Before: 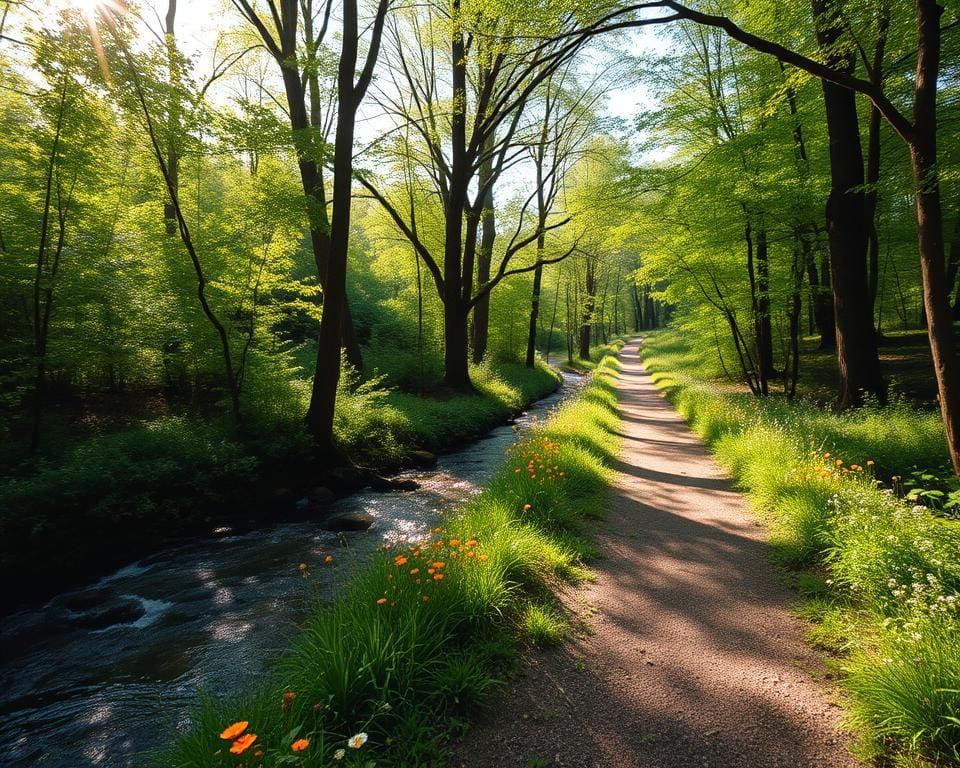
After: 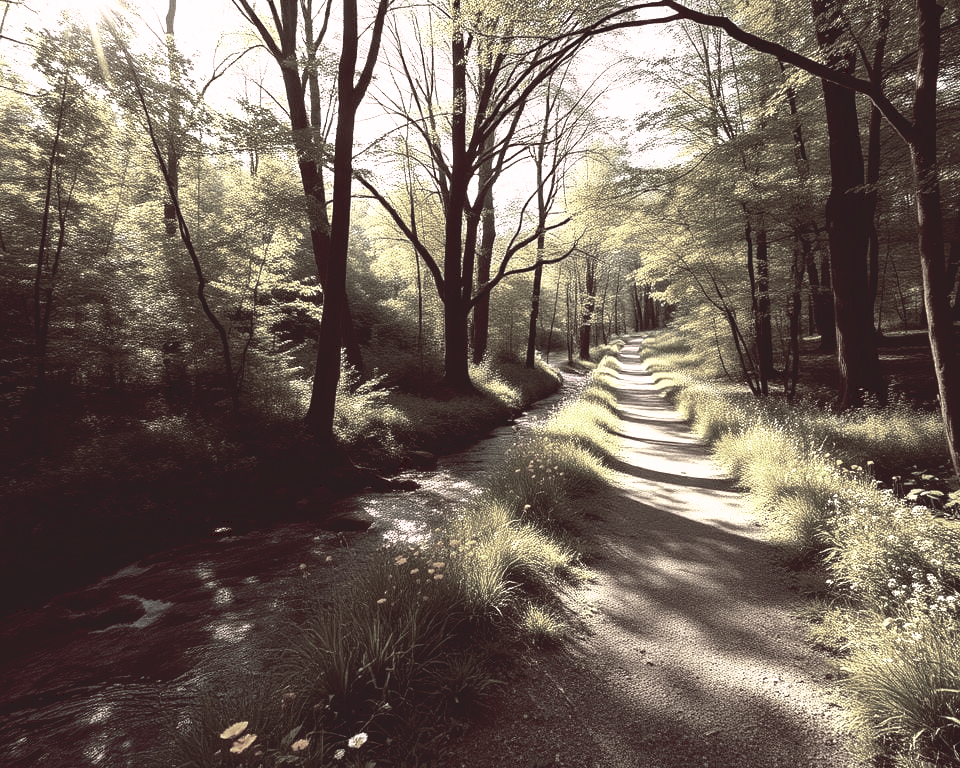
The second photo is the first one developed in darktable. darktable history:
tone curve: curves: ch0 [(0, 0) (0.003, 0.116) (0.011, 0.116) (0.025, 0.113) (0.044, 0.114) (0.069, 0.118) (0.1, 0.137) (0.136, 0.171) (0.177, 0.213) (0.224, 0.259) (0.277, 0.316) (0.335, 0.381) (0.399, 0.458) (0.468, 0.548) (0.543, 0.654) (0.623, 0.775) (0.709, 0.895) (0.801, 0.972) (0.898, 0.991) (1, 1)], preserve colors none
color look up table: target L [100.28, 86.82, 95.75, 75.84, 88.79, 66.67, 63.13, 71.9, 66.65, 69.38, 59.49, 50.18, 35.88, 42.12, 30.21, 200.15, 99.08, 88.91, 76.22, 69, 61.19, 46.04, 58.81, 53.46, 31.68, 46.53, 50.23, 36.94, 19.62, 22.81, 92.31, 99.41, 49.69, 46.73, 51.25, 51.51, 35.73, 40.31, 31.38, 11.2, 8.641, 3.563, 3.26, 69.79, 84.24, 58.19, 42.96, 32.77, 18.81], target a [0.339, -22.43, -27.32, -8.957, -3.907, -10.76, -11.14, -3.568, -5.413, -1.532, 0.423, -5.96, -2.894, 2.452, 3.033, 0, -1.325, -14.41, 2.963, 1.018, 3.567, 8.56, 2.657, 8.117, 11.92, 9.942, 4.7, 6.141, 9.367, 8.474, 22.1, 1.273, 12.61, -2.423, 9.894, 5.256, 3.306, 6.846, 3.918, 8.644, 10.35, 24.42, 22.61, -10.76, -4.038, -6.983, -2.392, 0.857, 6.417], target b [0.121, 33.02, 21.01, 22.42, 20.55, 2.127, 5.949, 22.33, 15.2, 4.852, 16.24, 5.387, 9.435, 6.028, 8.604, 0, 29.13, 30.01, 6.194, 9.208, 13.64, 12.4, 5.01, 2.741, 4.392, 7.758, 7.935, 8.617, 4.504, 4.925, 5.391, 17.42, -2.715, -1.946, -2.46, 1.728, -3.886, -2.111, 3.048, 1.171, 14.01, 5.355, 4.919, 0.735, 6.283, -0.466, -1.169, 3.503, 3.926], num patches 49
